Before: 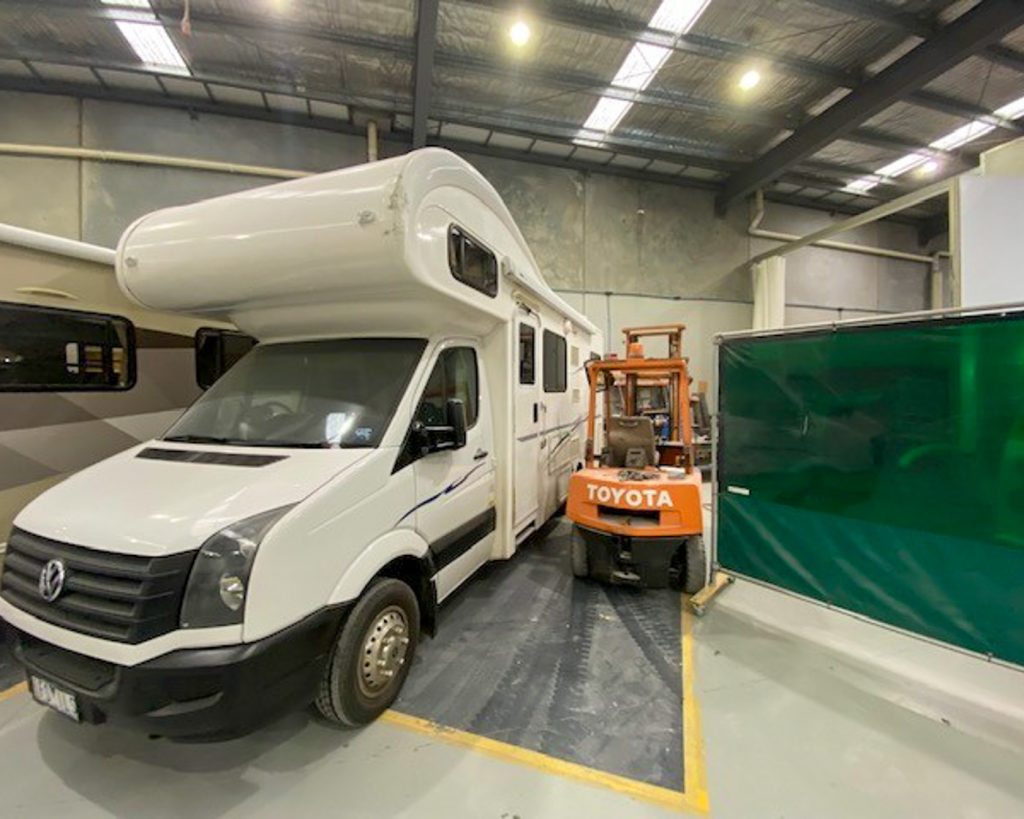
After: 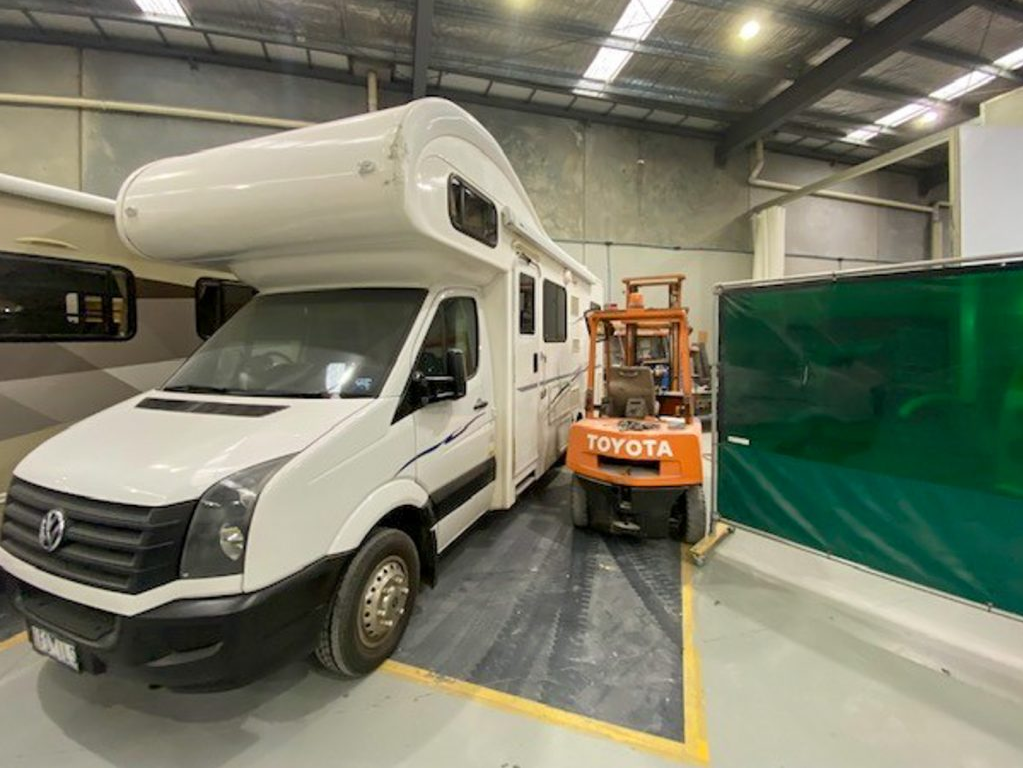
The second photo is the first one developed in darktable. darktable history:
crop and rotate: top 6.146%
